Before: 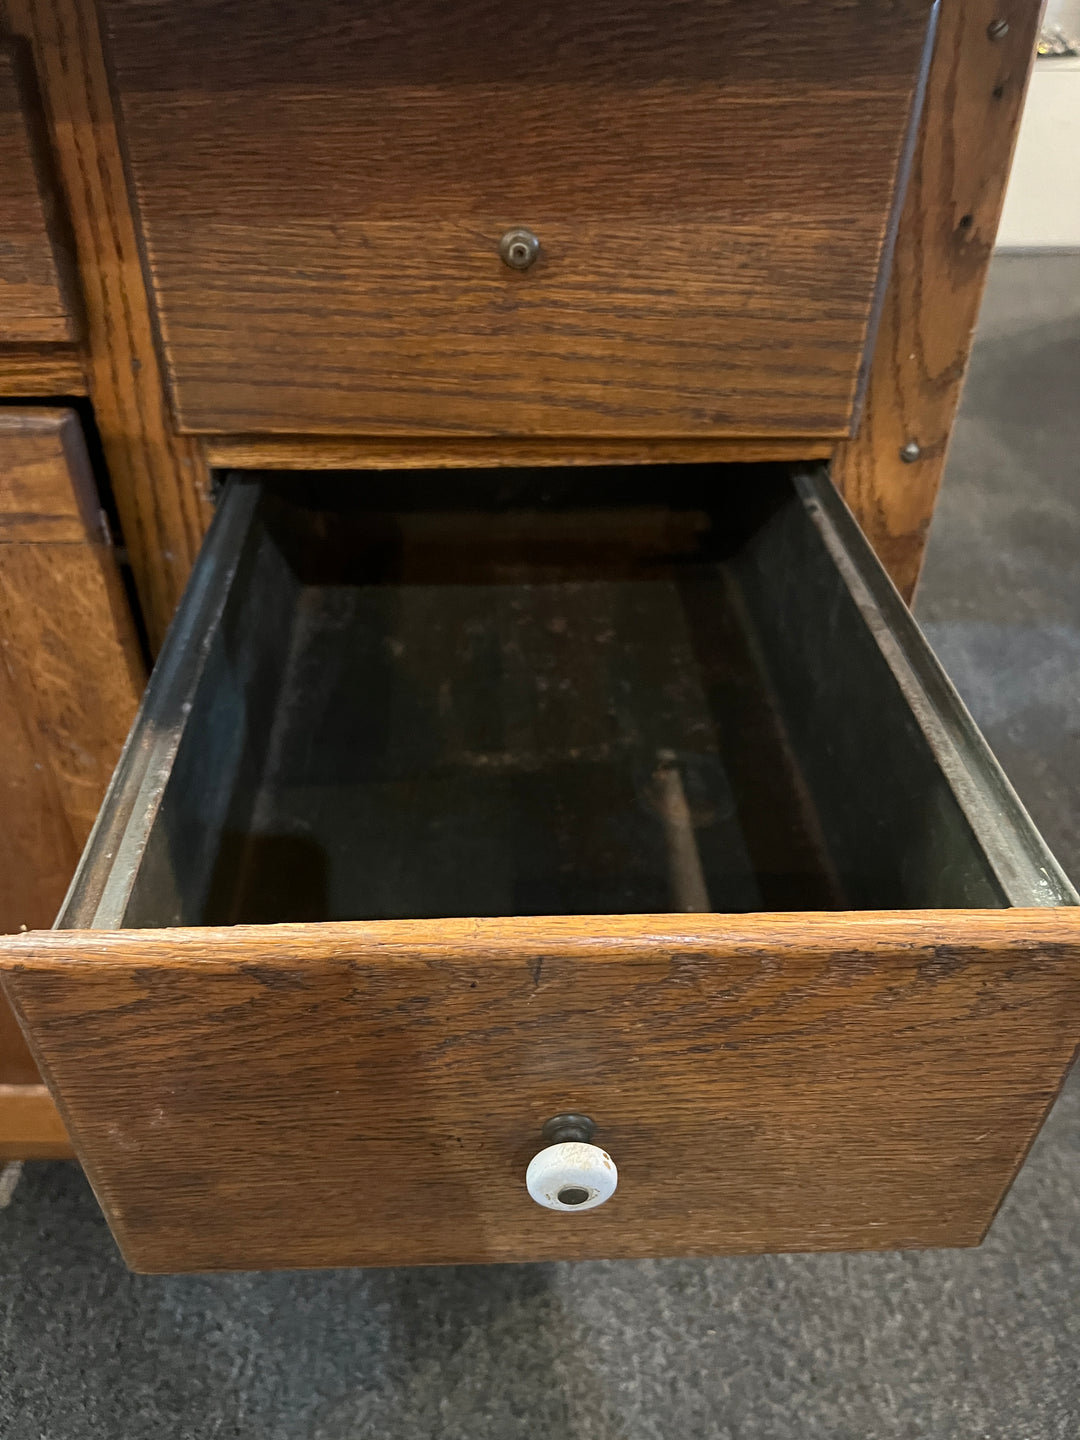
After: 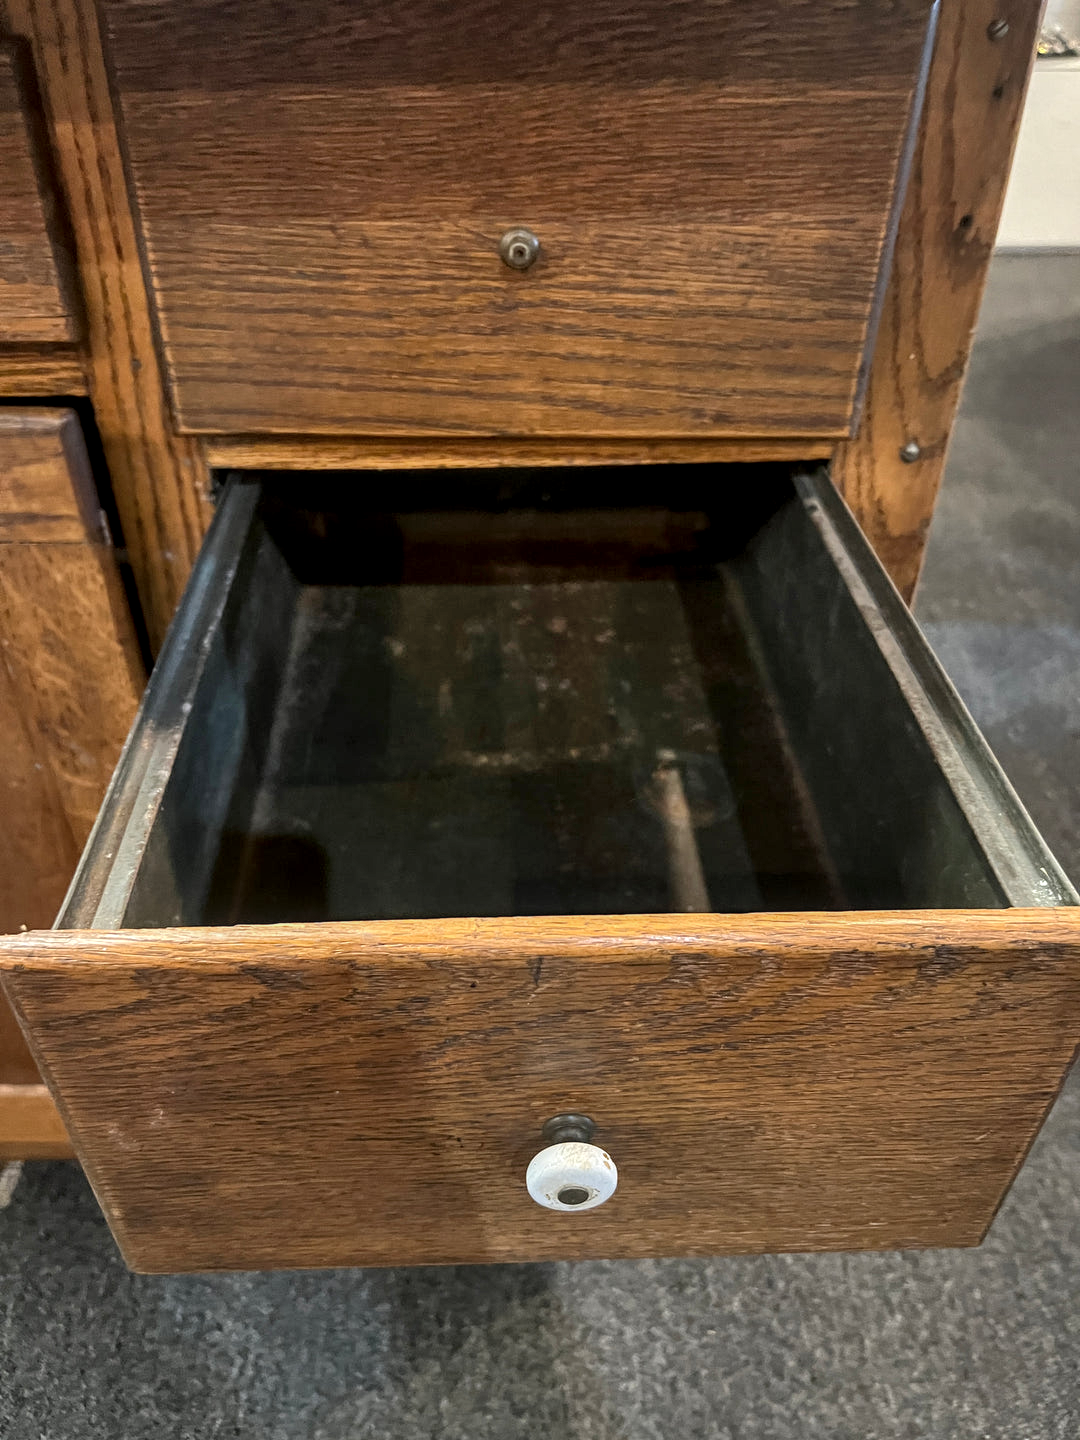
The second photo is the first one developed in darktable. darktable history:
shadows and highlights: soften with gaussian
local contrast: detail 130%
